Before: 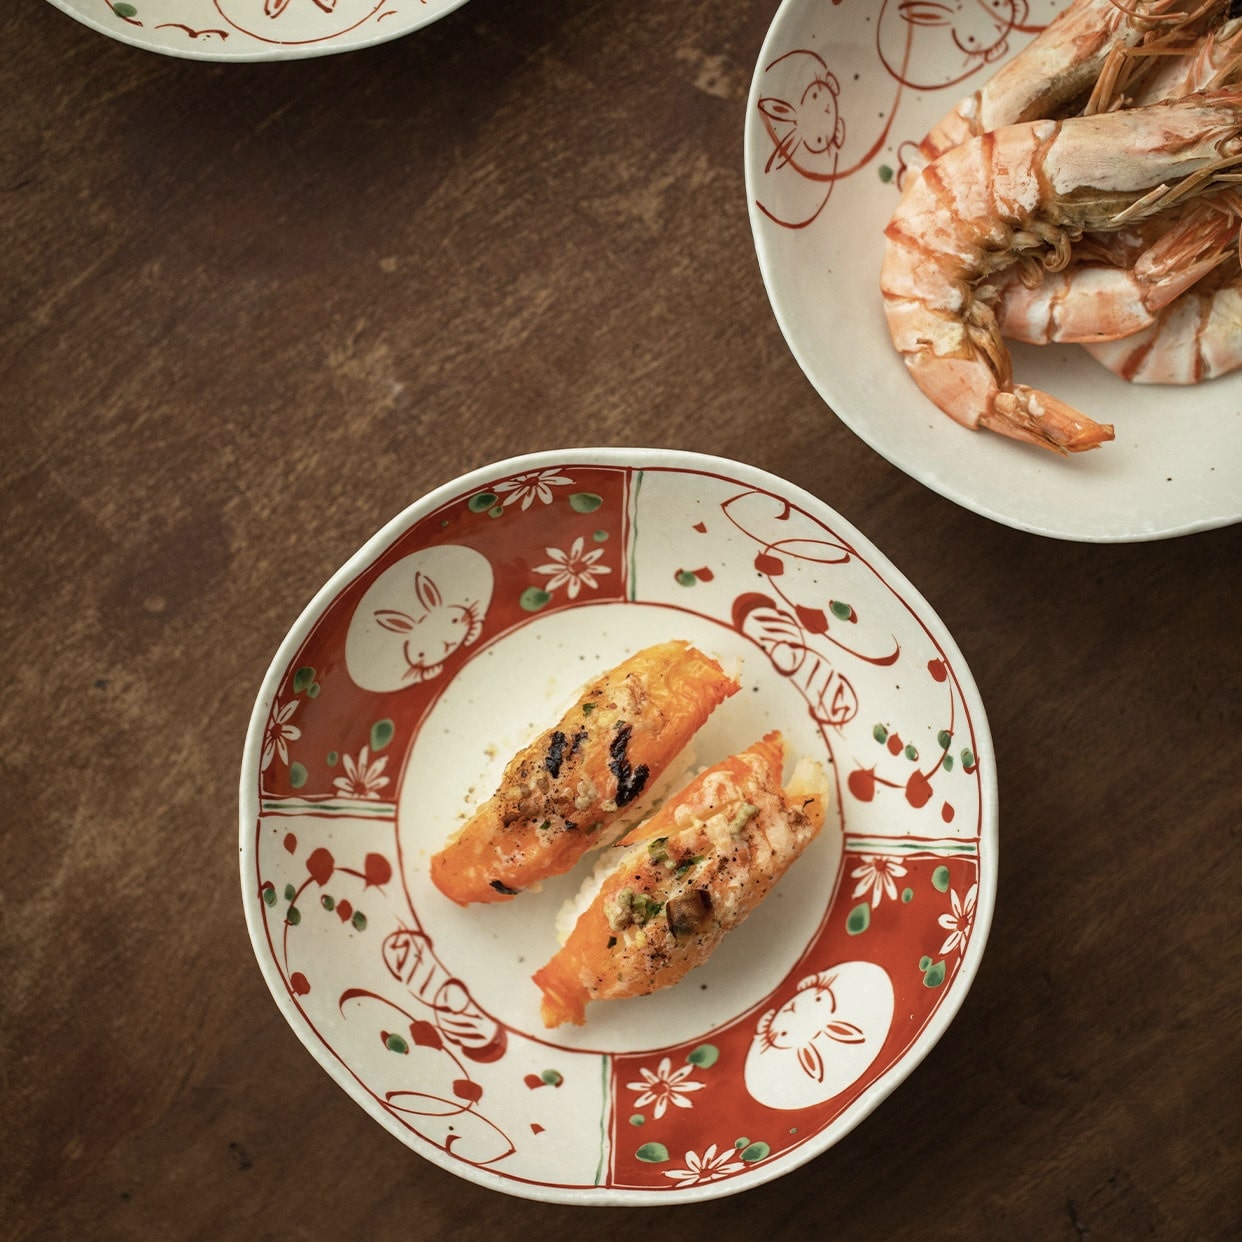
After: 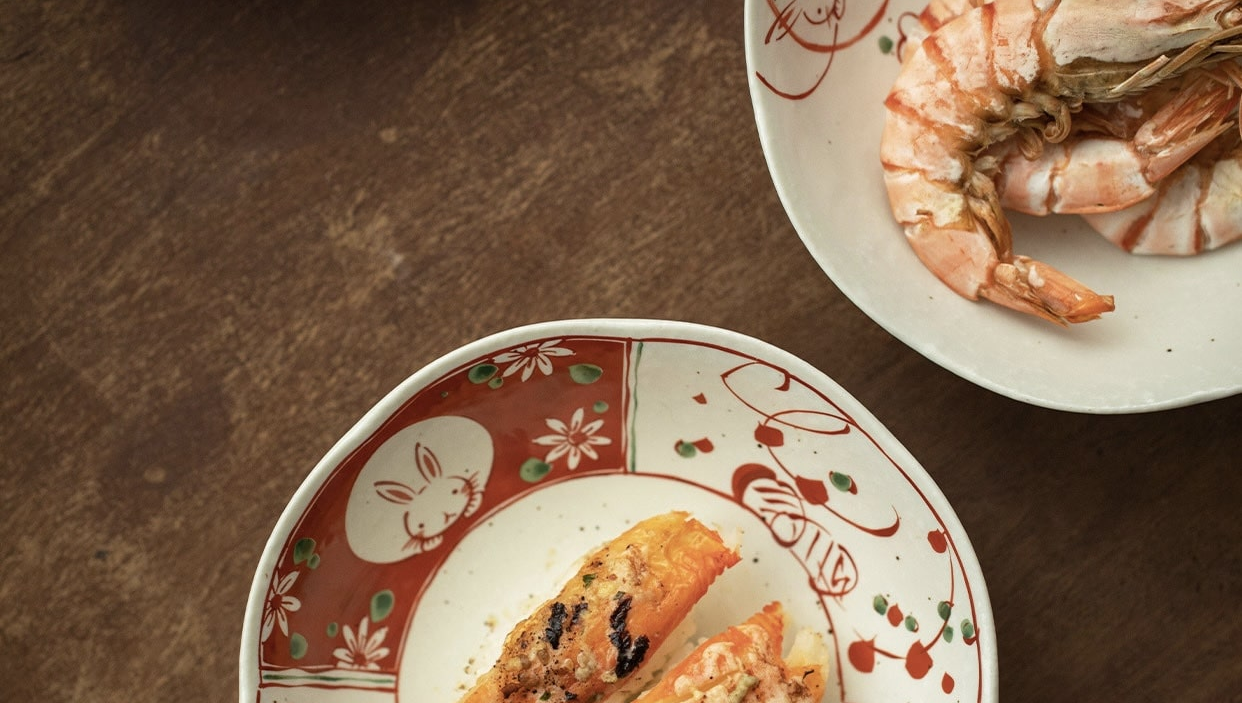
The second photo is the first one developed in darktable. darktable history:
levels: mode automatic
crop and rotate: top 10.463%, bottom 32.869%
